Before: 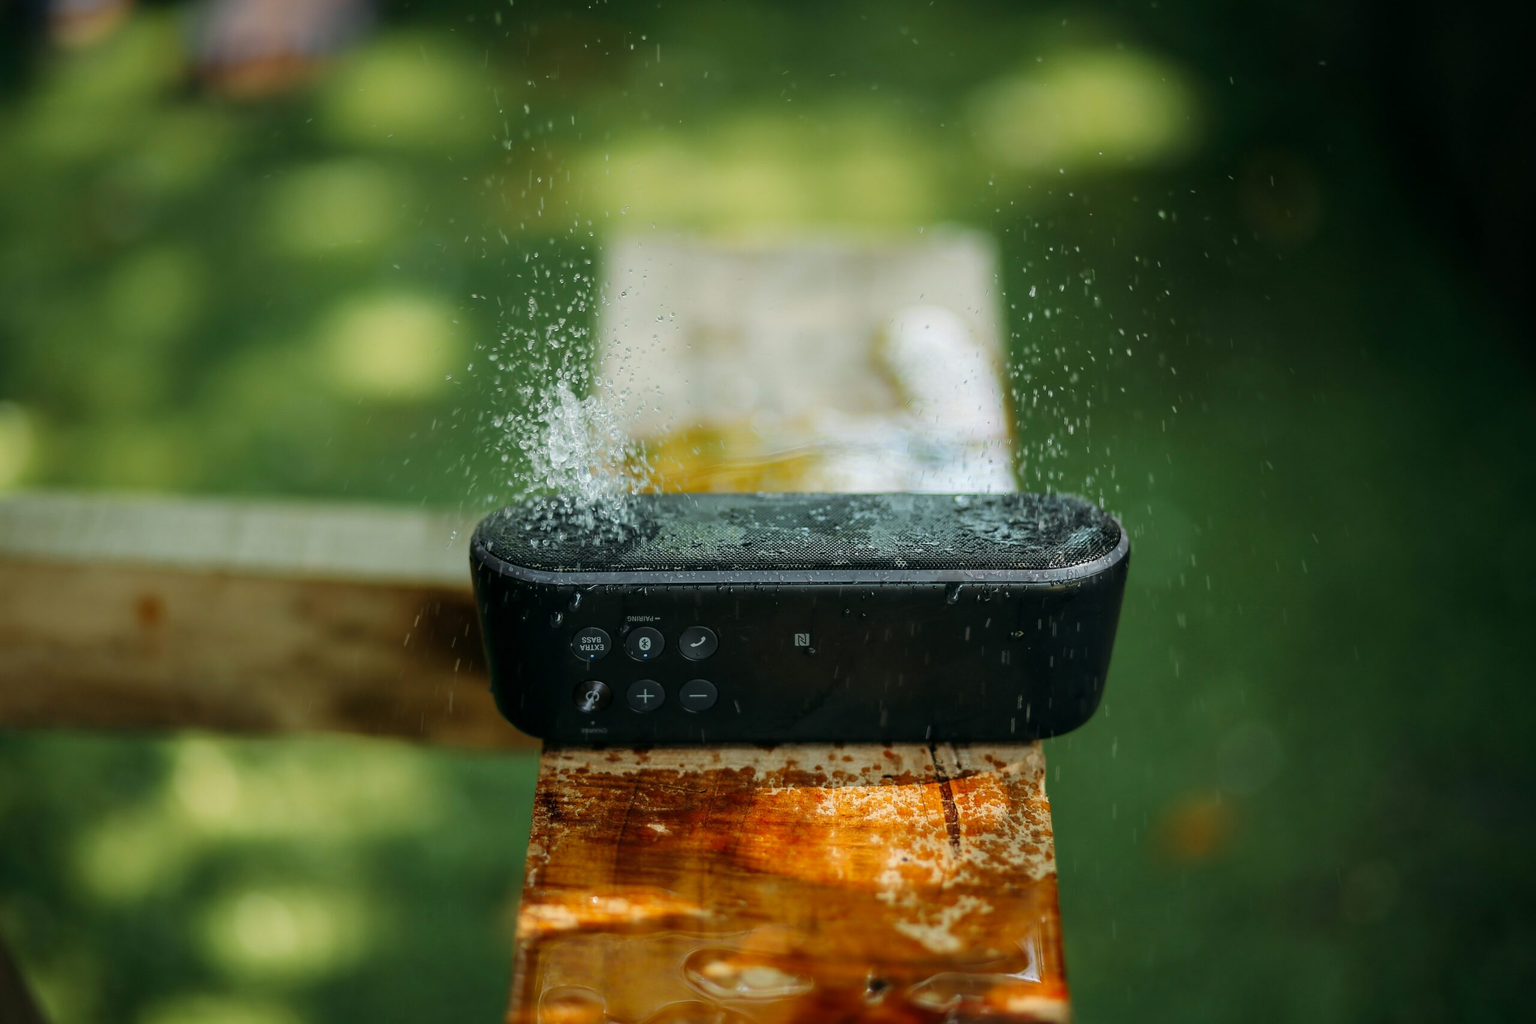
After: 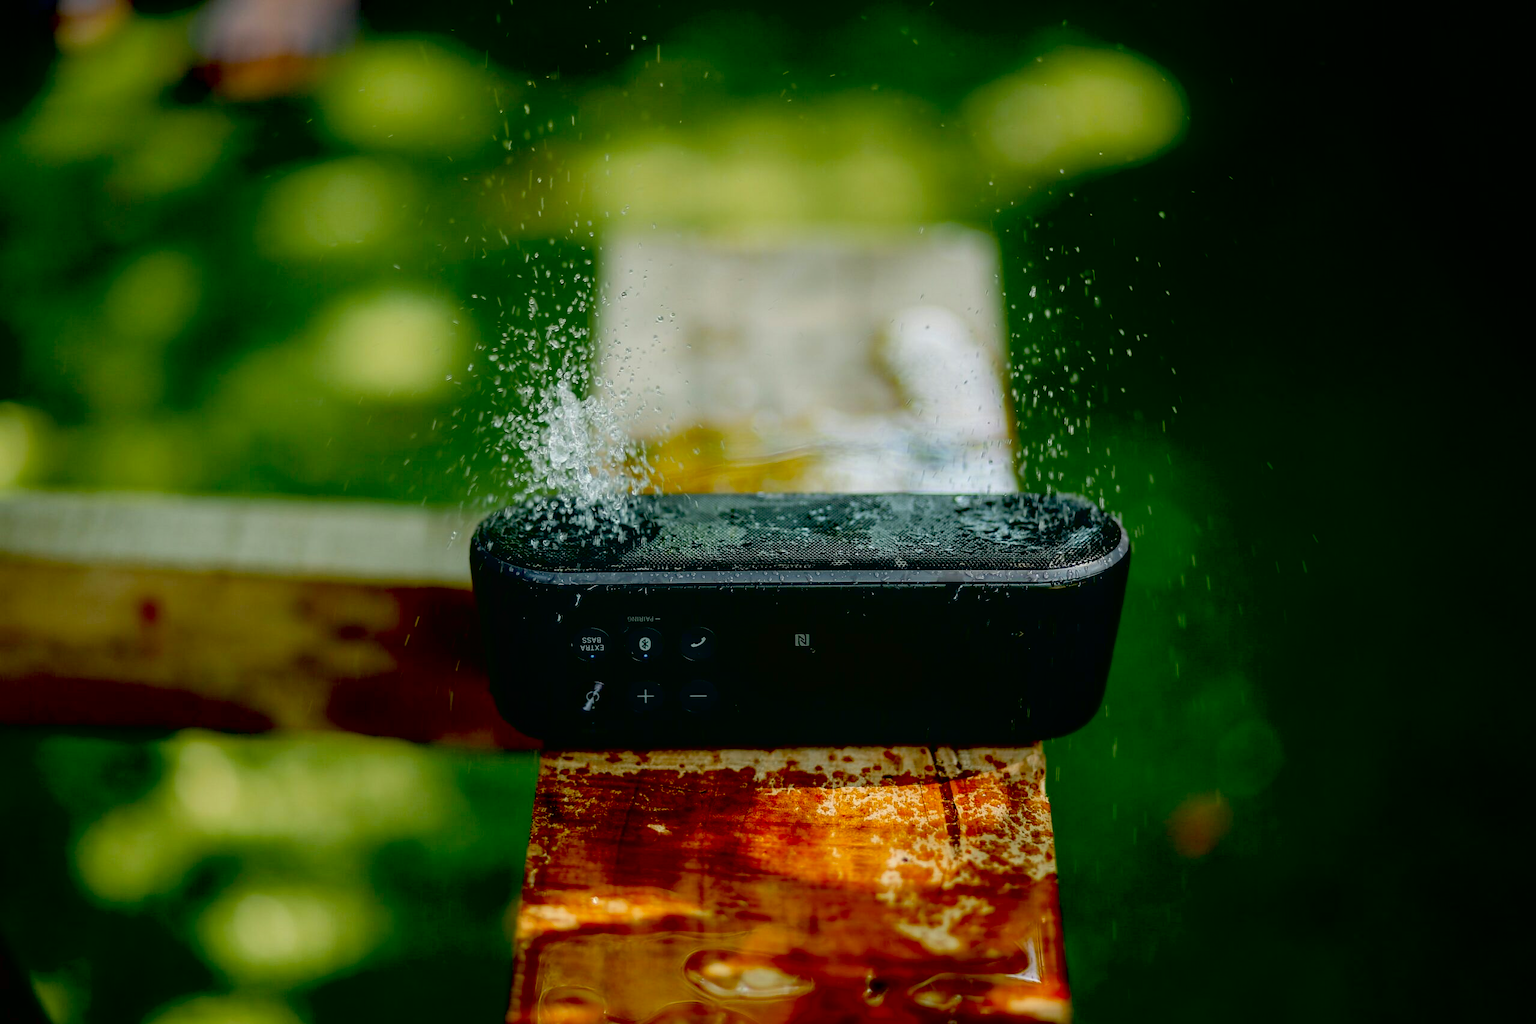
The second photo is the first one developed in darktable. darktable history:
exposure: black level correction 0.048, exposure 0.013 EV, compensate exposure bias true, compensate highlight preservation false
local contrast: detail 110%
